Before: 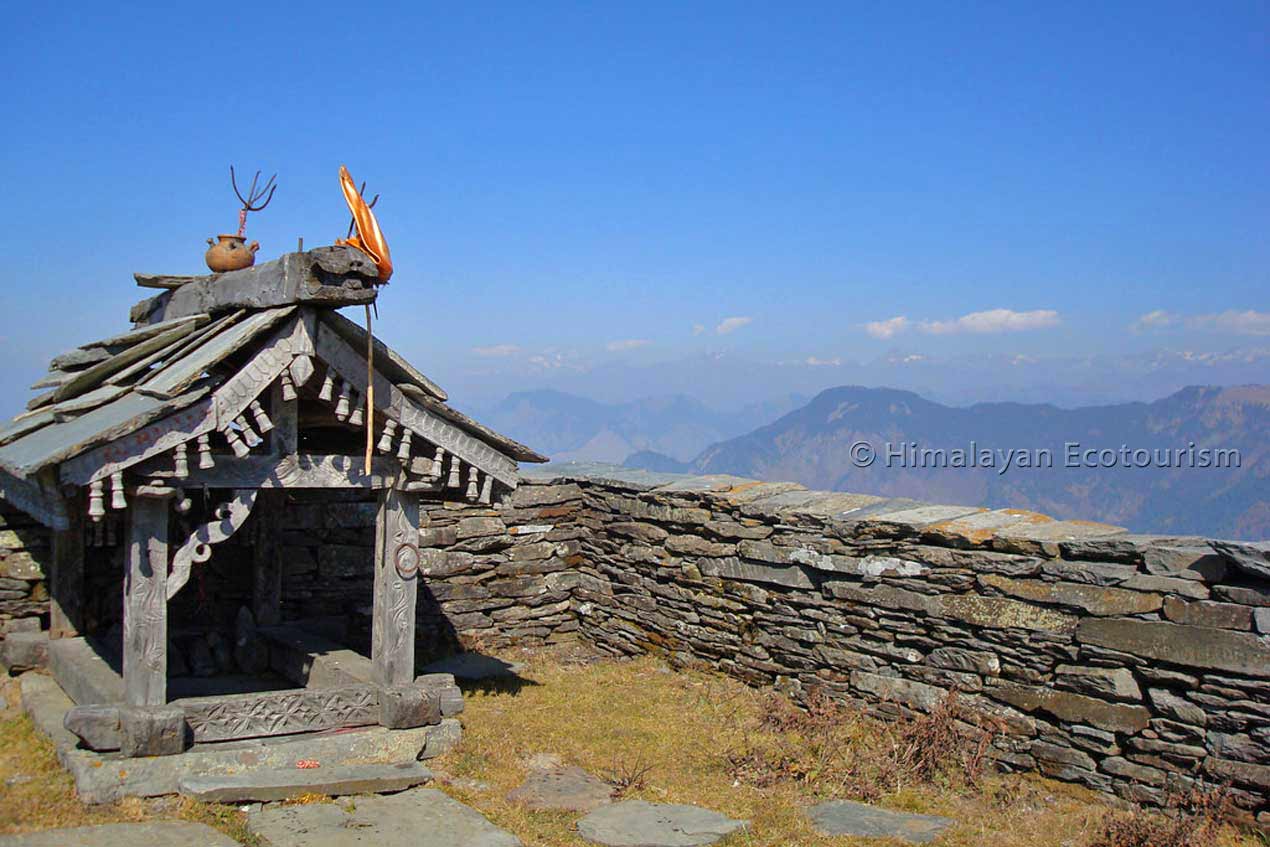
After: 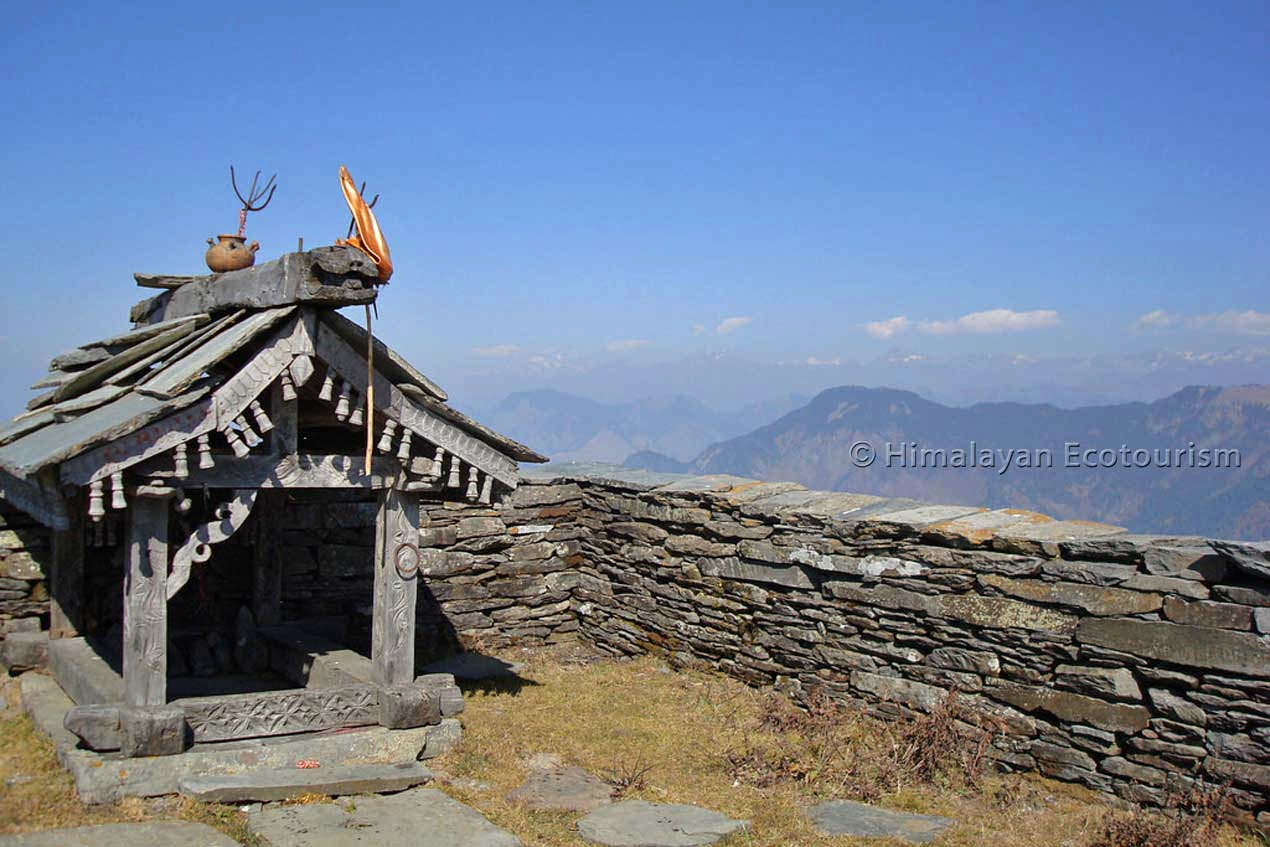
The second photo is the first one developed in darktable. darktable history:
contrast brightness saturation: contrast 0.107, saturation -0.151
